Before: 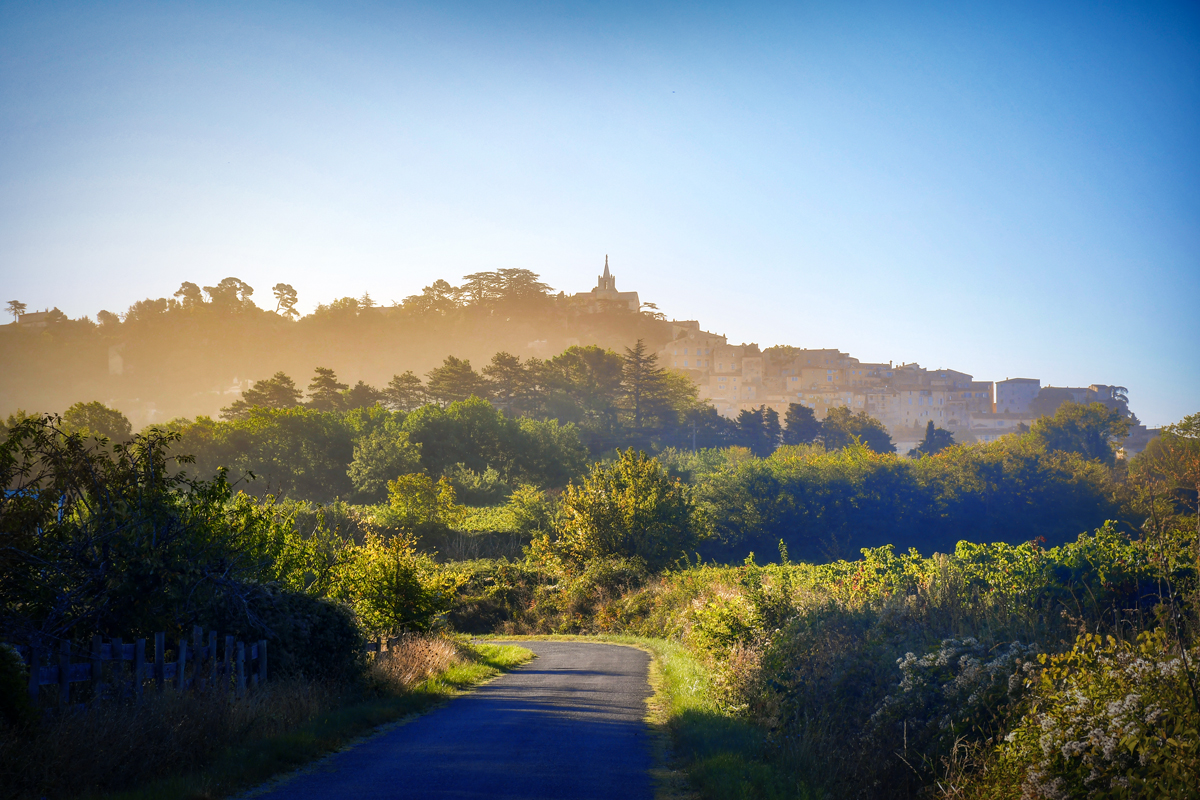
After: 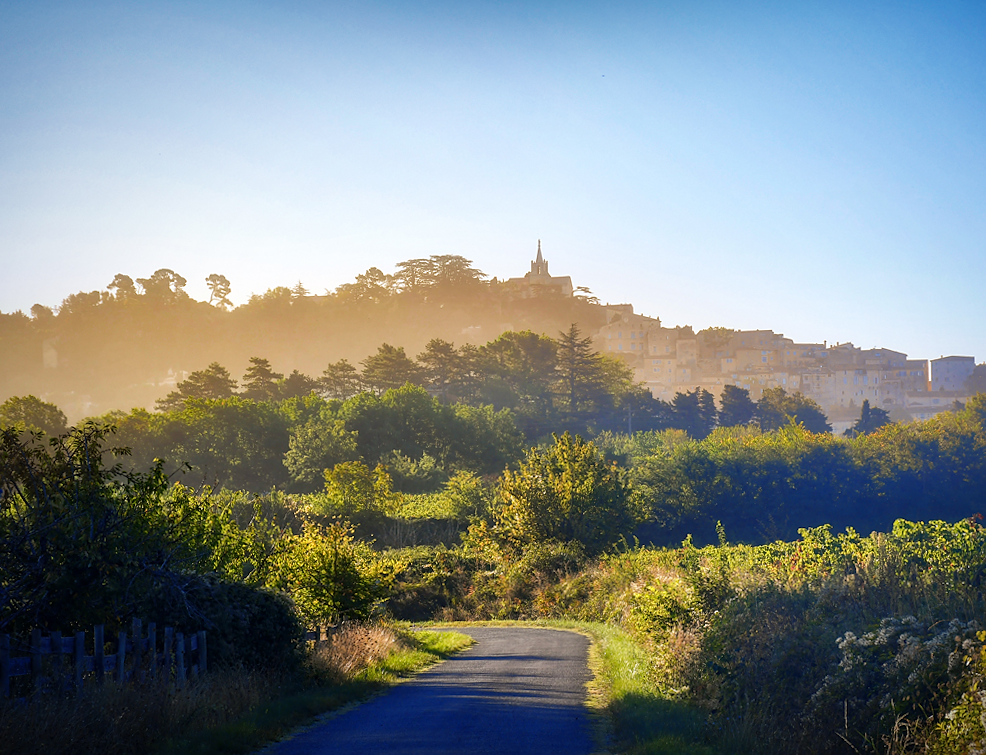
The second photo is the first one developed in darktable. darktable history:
sharpen: radius 1
bloom: size 3%, threshold 100%, strength 0%
crop and rotate: angle 1°, left 4.281%, top 0.642%, right 11.383%, bottom 2.486%
